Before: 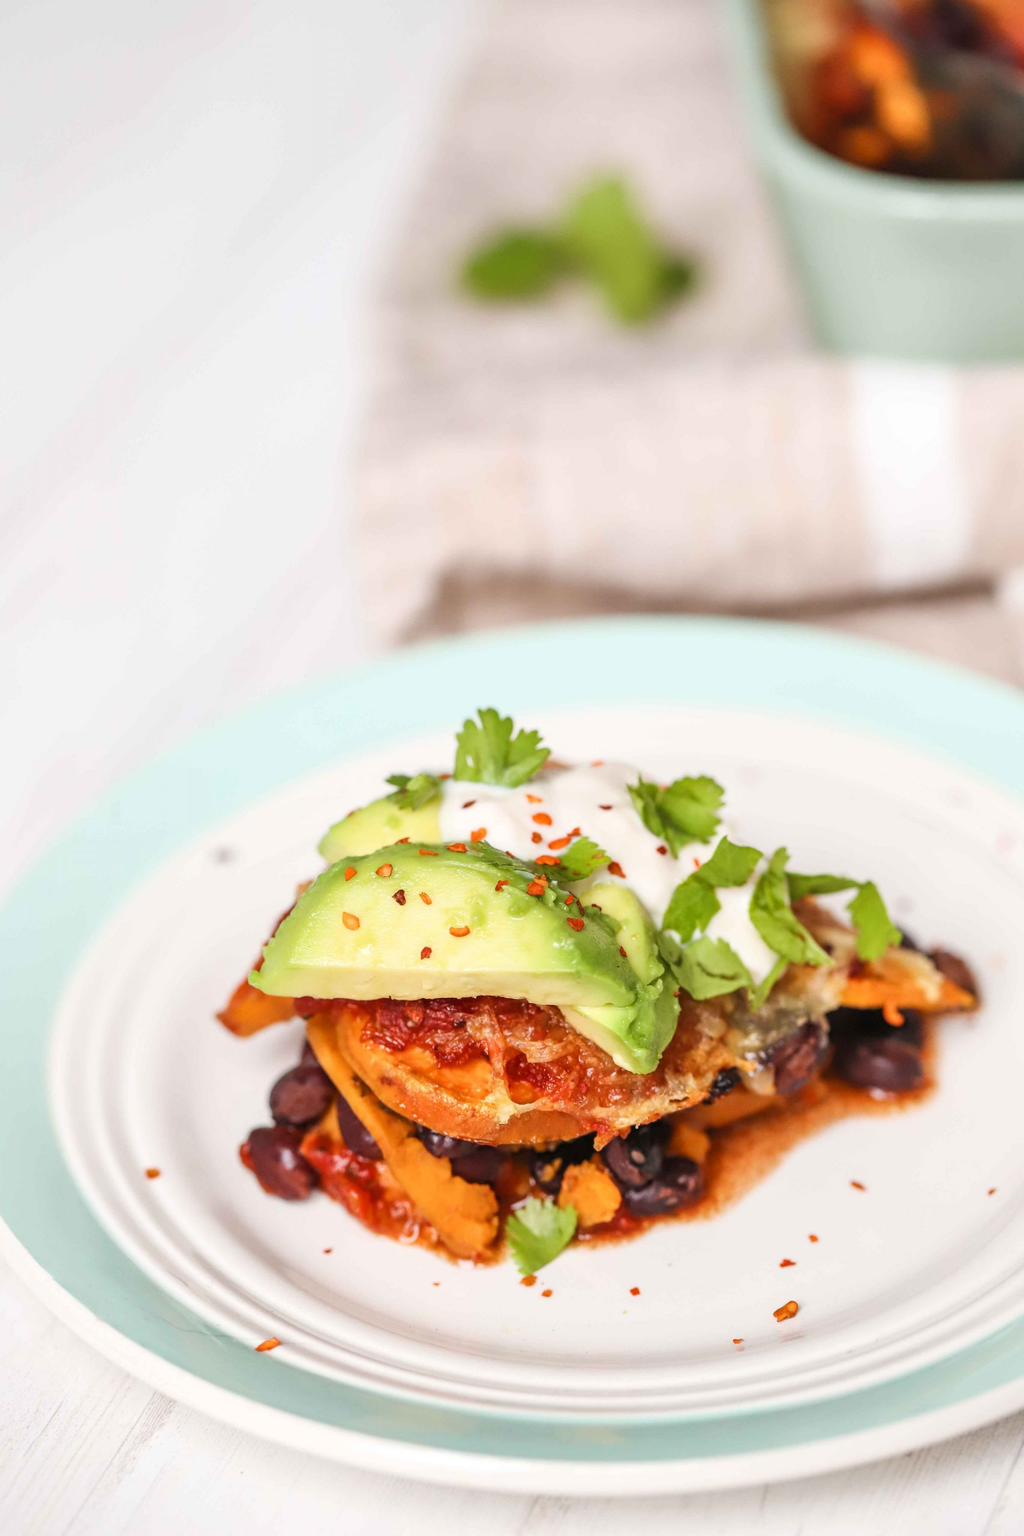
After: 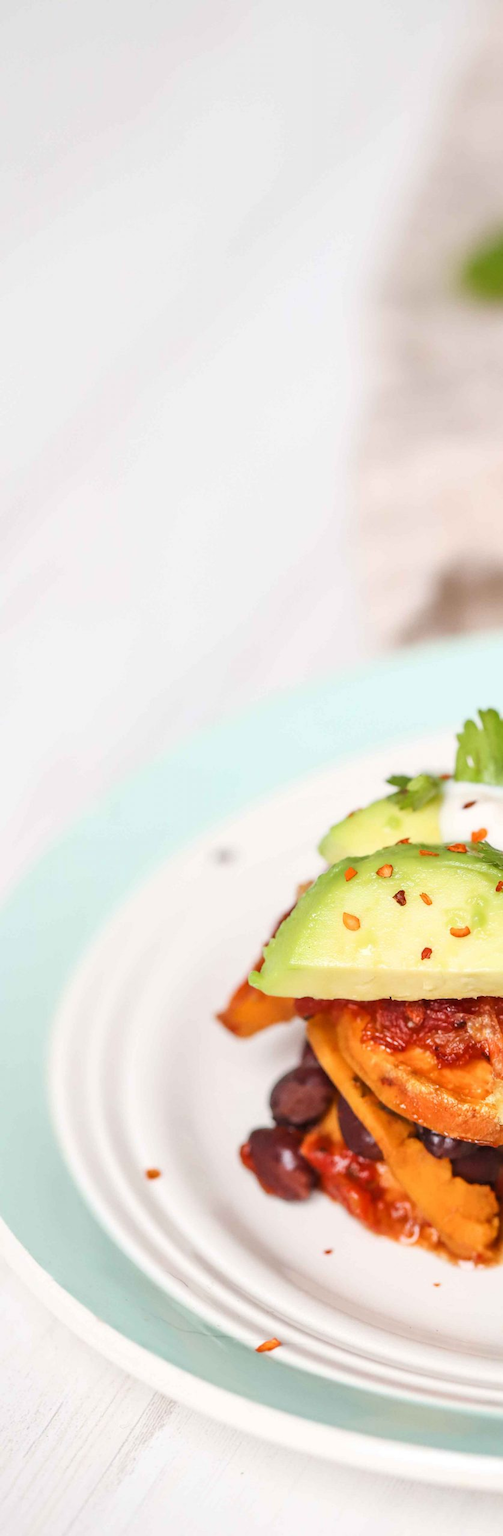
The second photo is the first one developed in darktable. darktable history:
exposure: compensate exposure bias true, compensate highlight preservation false
crop and rotate: left 0%, top 0%, right 50.845%
